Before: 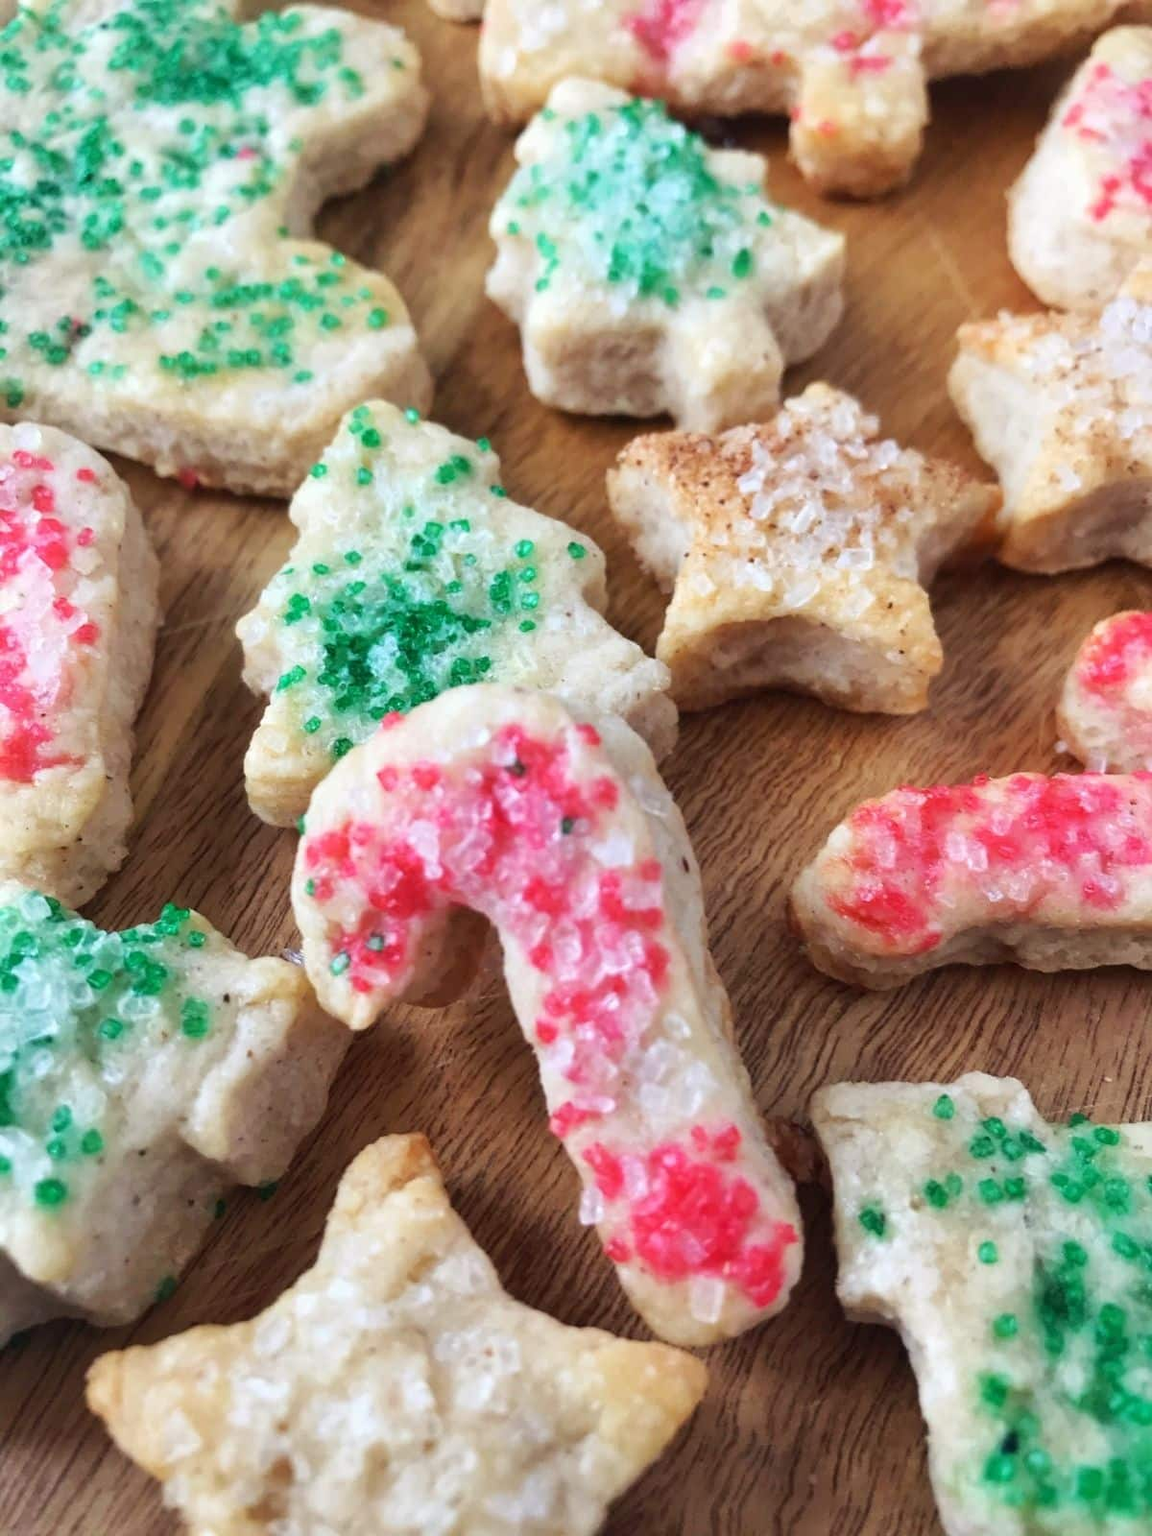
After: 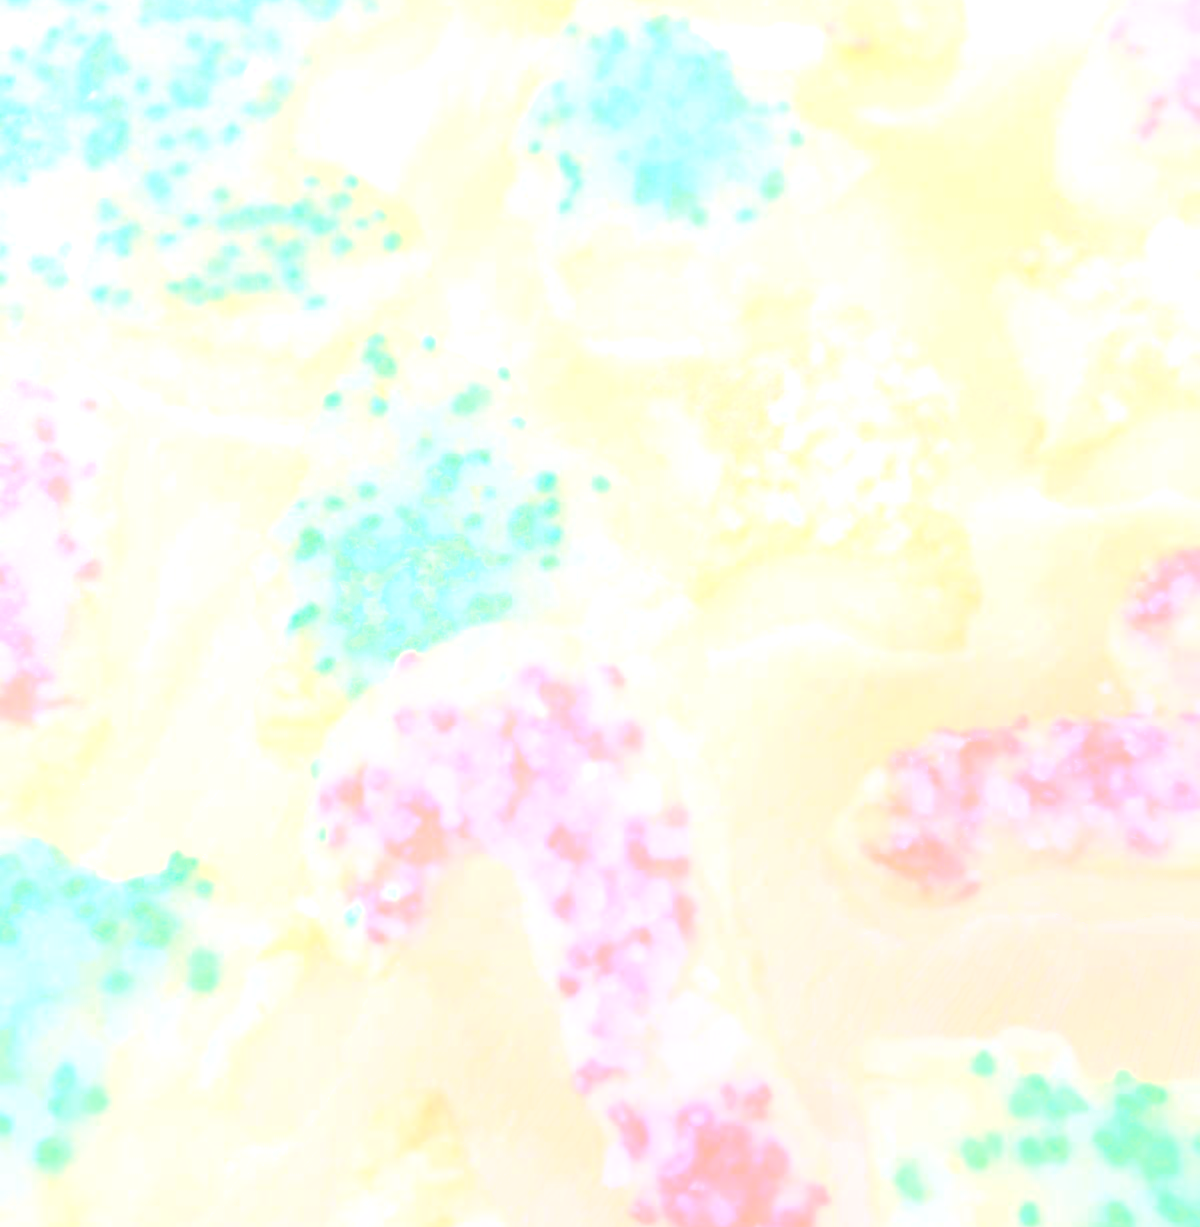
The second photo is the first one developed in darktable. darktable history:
bloom: size 85%, threshold 5%, strength 85%
crop: top 5.667%, bottom 17.637%
